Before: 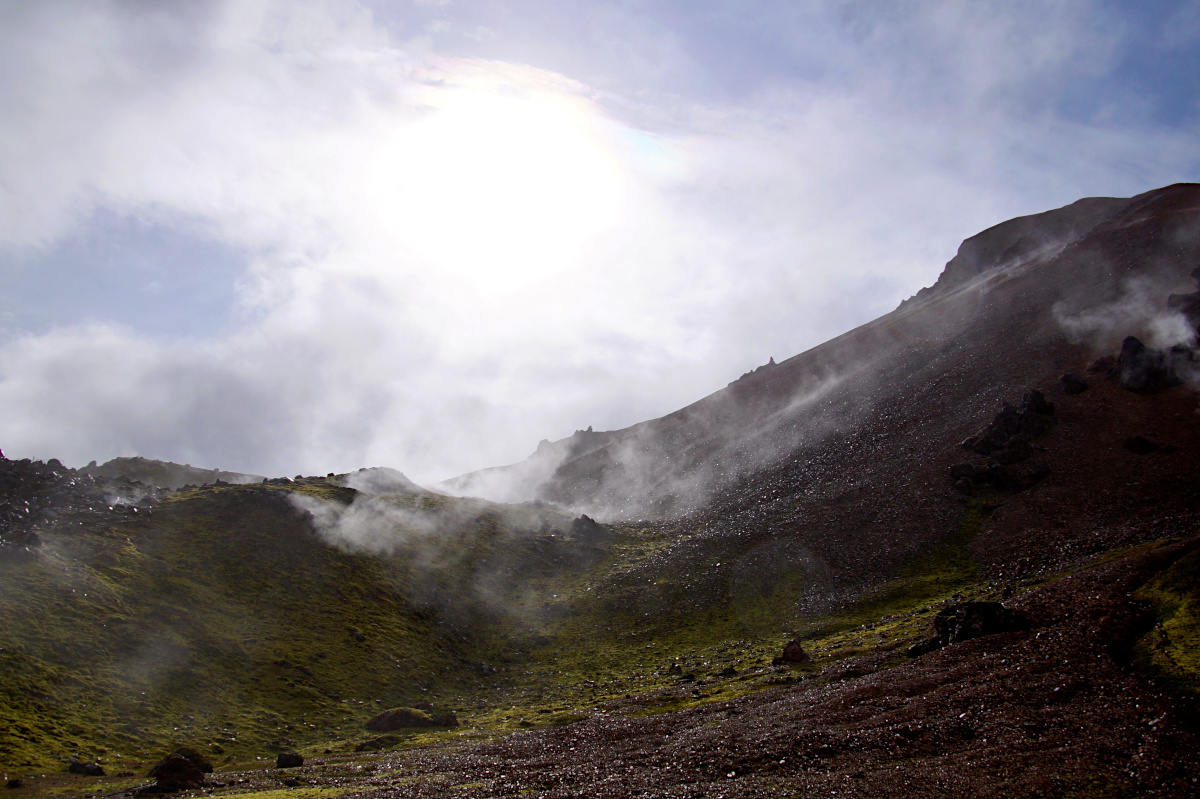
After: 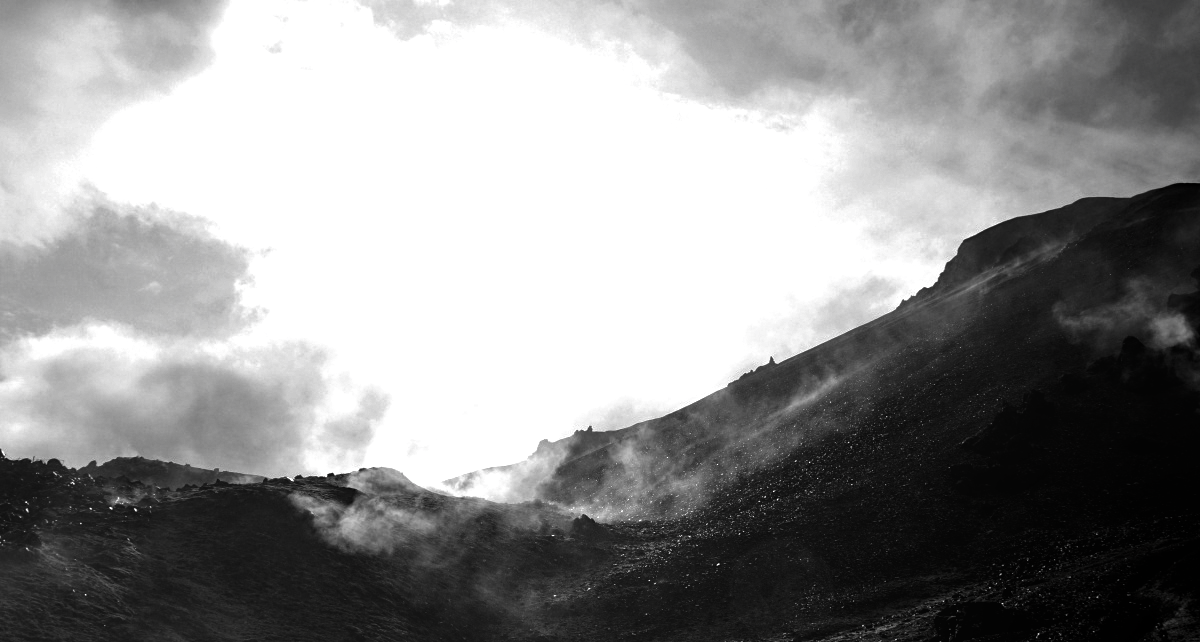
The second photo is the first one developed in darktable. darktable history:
levels: levels [0, 0.51, 1]
local contrast: on, module defaults
crop: bottom 19.62%
shadows and highlights: radius 126.45, shadows 21.22, highlights -23.01, low approximation 0.01
contrast brightness saturation: contrast -0.027, brightness -0.584, saturation -0.99
color zones: curves: ch0 [(0.11, 0.396) (0.195, 0.36) (0.25, 0.5) (0.303, 0.412) (0.357, 0.544) (0.75, 0.5) (0.967, 0.328)]; ch1 [(0, 0.468) (0.112, 0.512) (0.202, 0.6) (0.25, 0.5) (0.307, 0.352) (0.357, 0.544) (0.75, 0.5) (0.963, 0.524)]
exposure: black level correction 0, exposure 0.7 EV, compensate exposure bias true, compensate highlight preservation false
